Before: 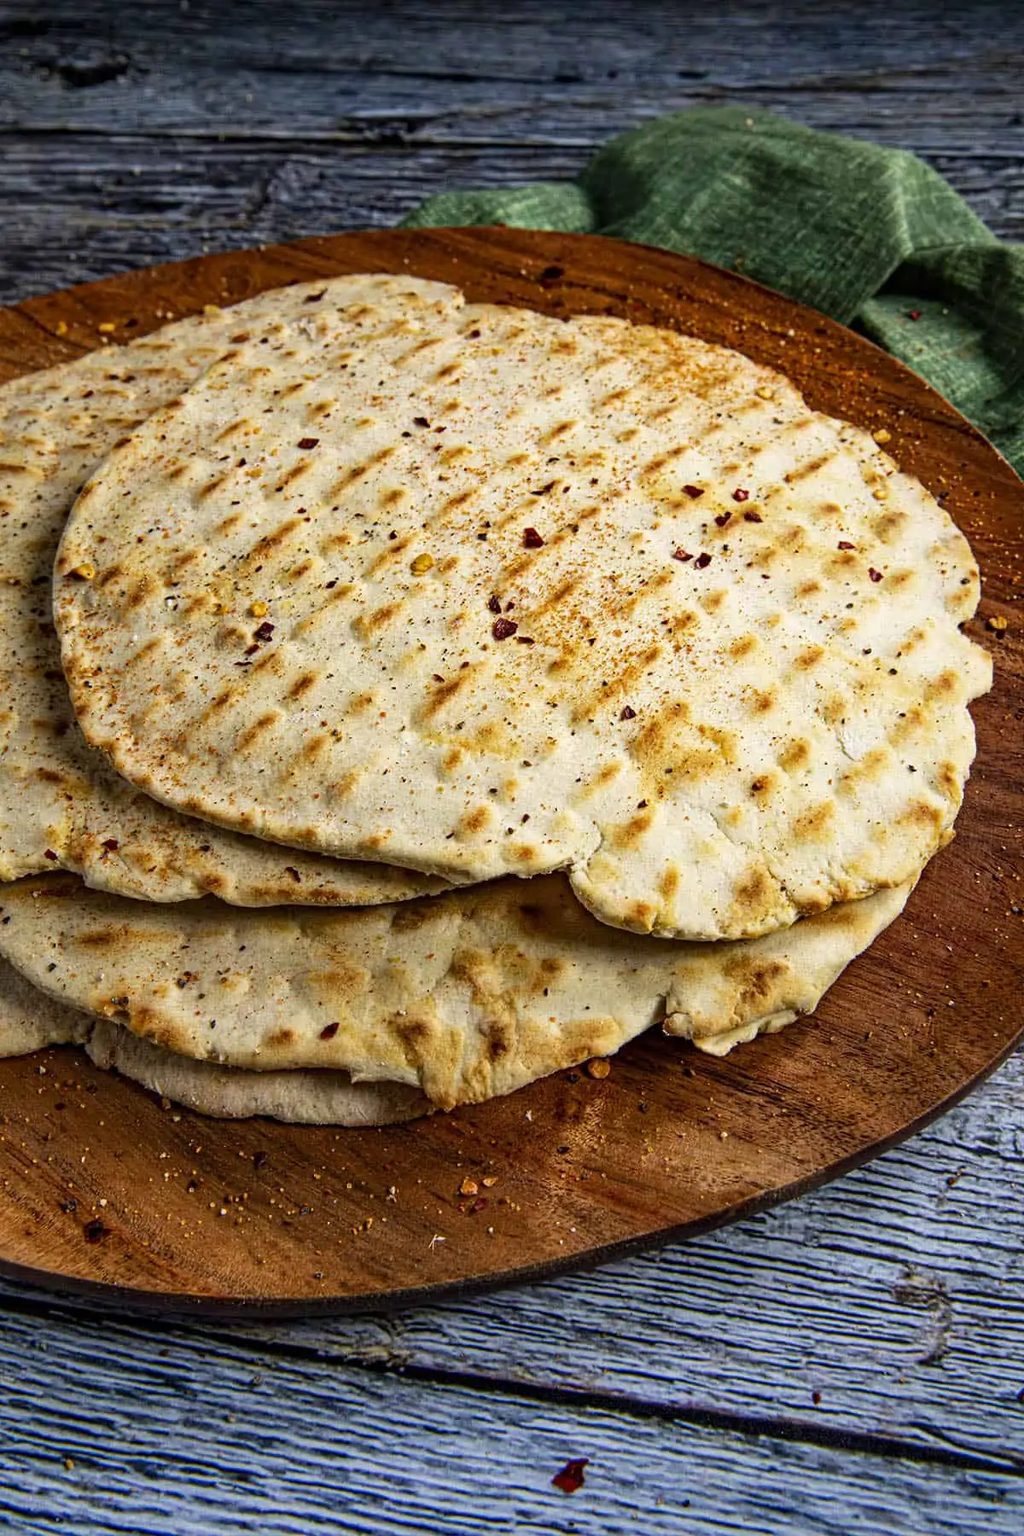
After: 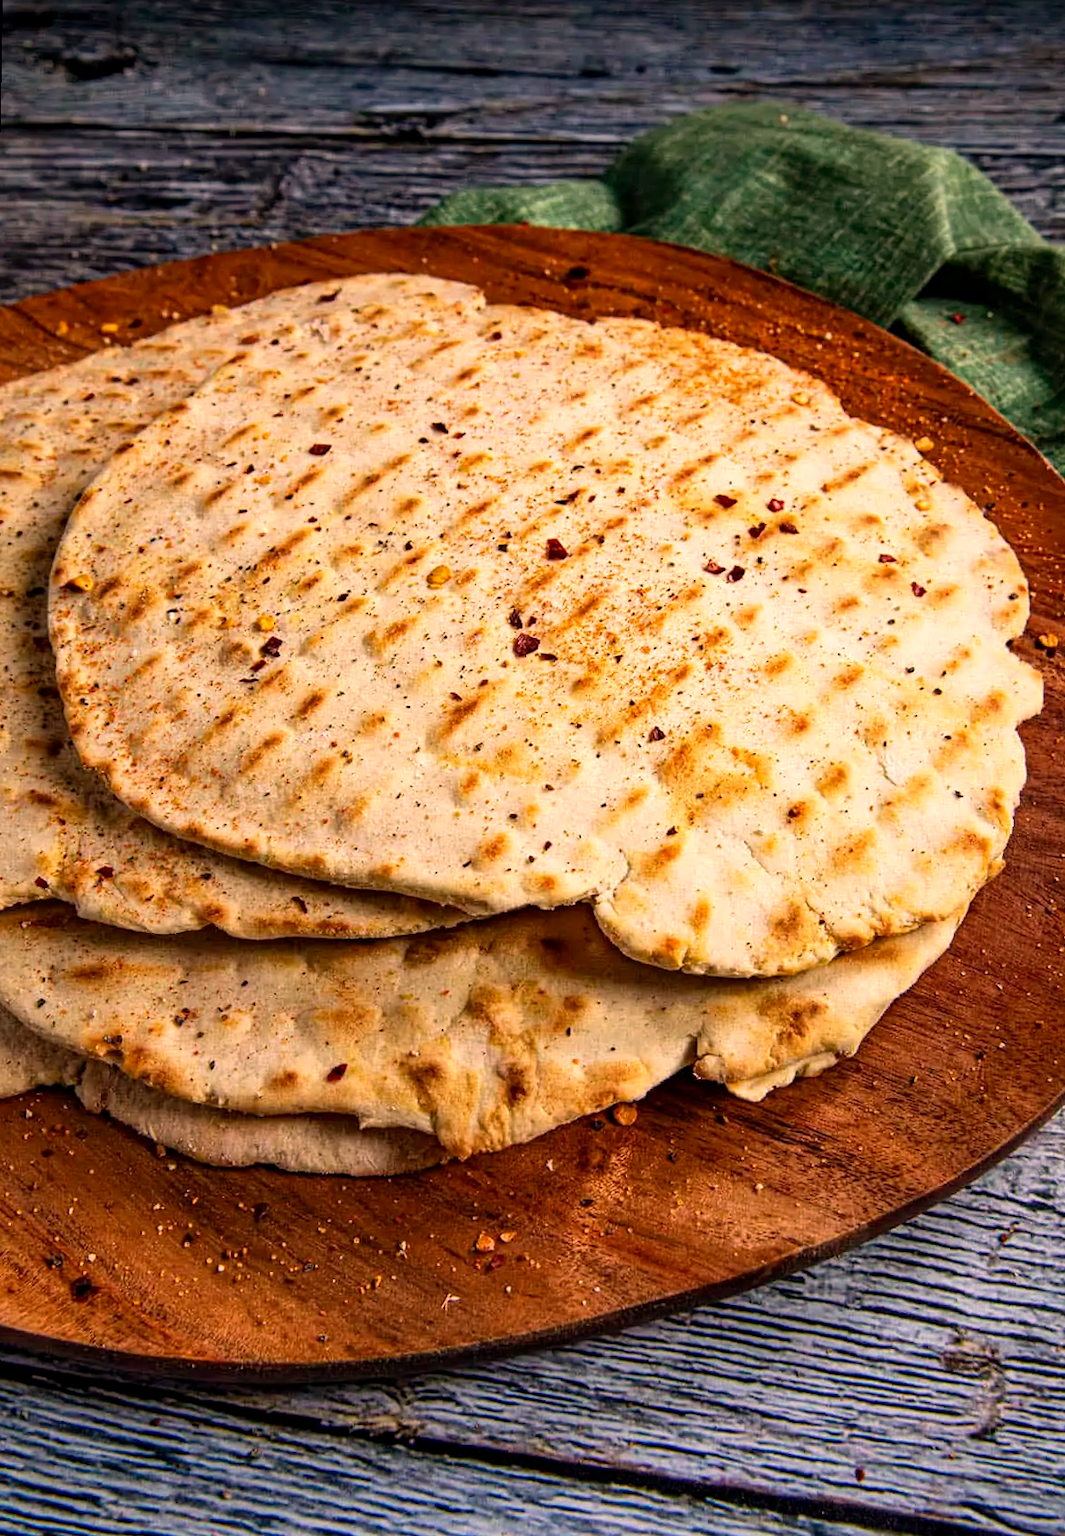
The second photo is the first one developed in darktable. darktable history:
rotate and perspective: rotation 0.226°, lens shift (vertical) -0.042, crop left 0.023, crop right 0.982, crop top 0.006, crop bottom 0.994
white balance: red 1.127, blue 0.943
color balance: mode lift, gamma, gain (sRGB)
crop and rotate: top 0%, bottom 5.097%
